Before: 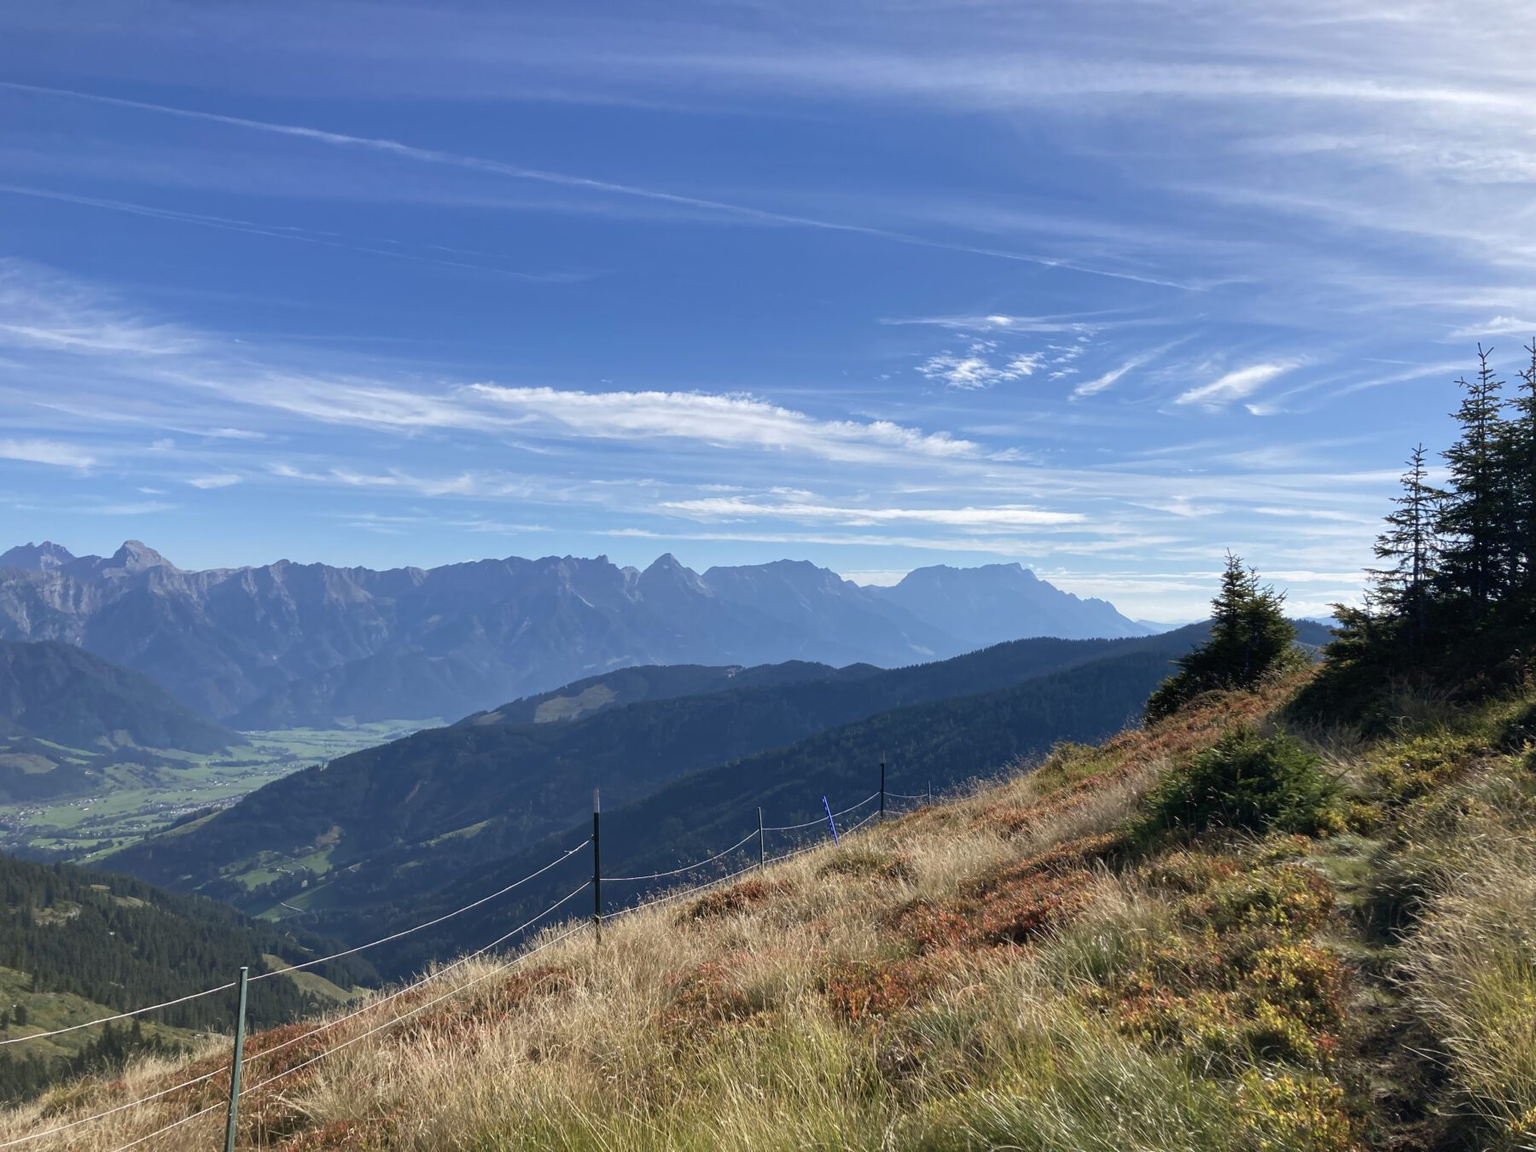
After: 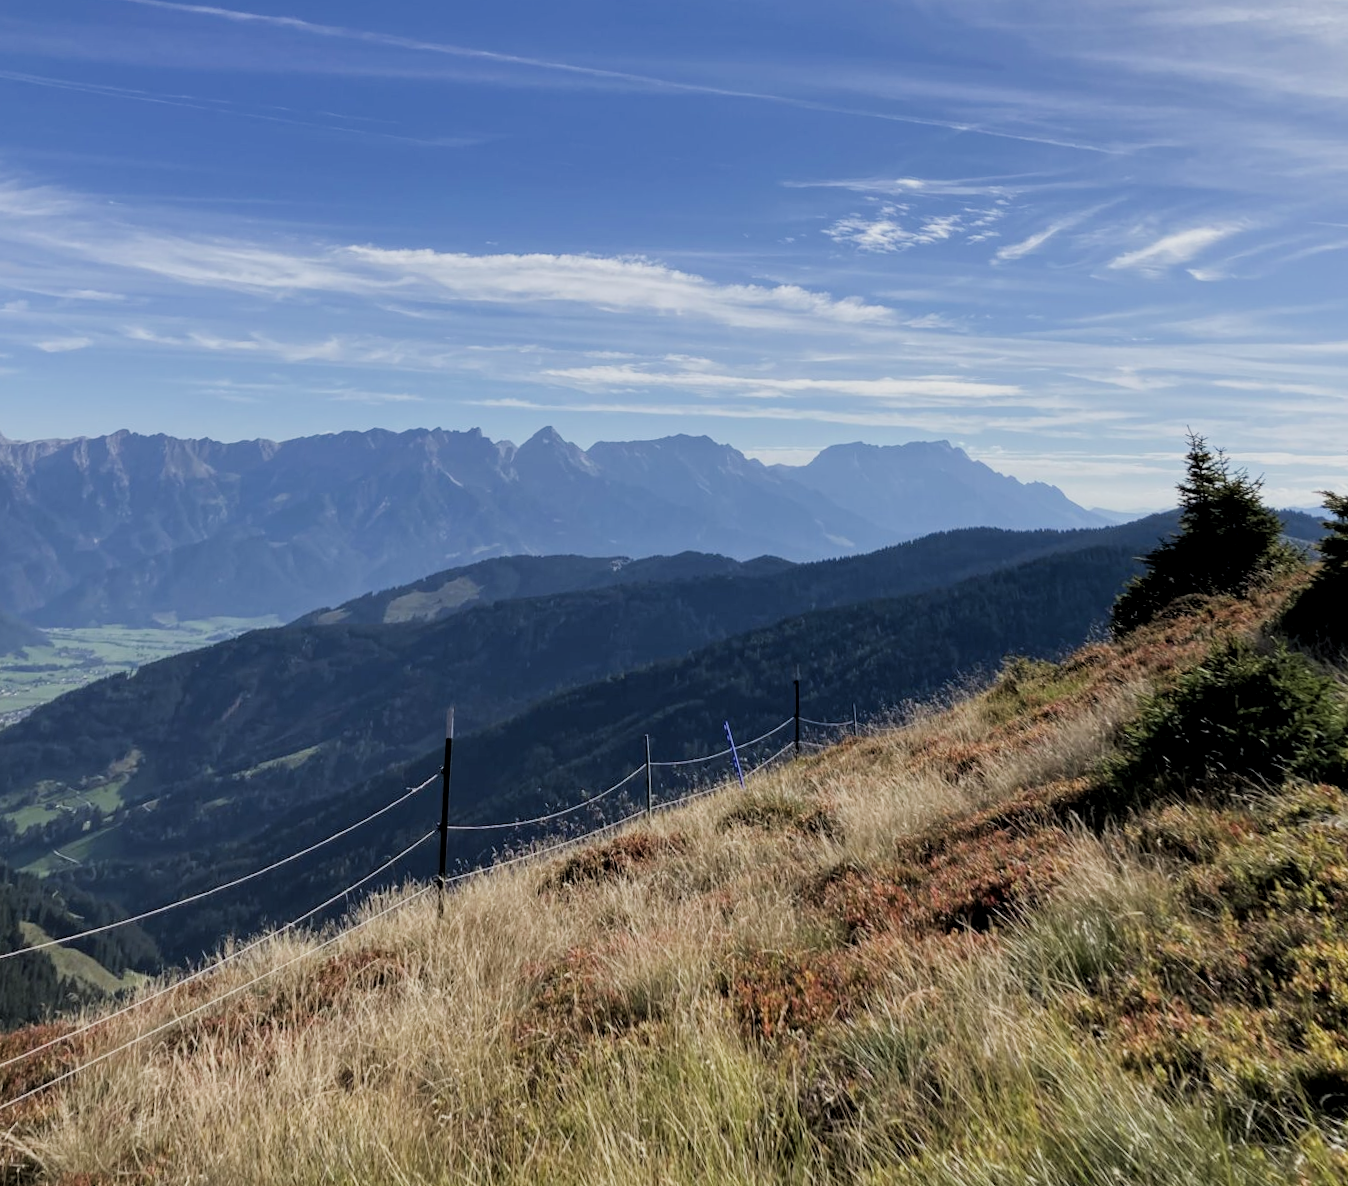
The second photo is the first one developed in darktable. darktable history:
local contrast: highlights 100%, shadows 100%, detail 120%, midtone range 0.2
crop: left 3.305%, top 6.436%, right 6.389%, bottom 3.258%
rotate and perspective: rotation 0.72°, lens shift (vertical) -0.352, lens shift (horizontal) -0.051, crop left 0.152, crop right 0.859, crop top 0.019, crop bottom 0.964
filmic rgb: black relative exposure -5 EV, hardness 2.88, contrast 1.1, highlights saturation mix -20%
